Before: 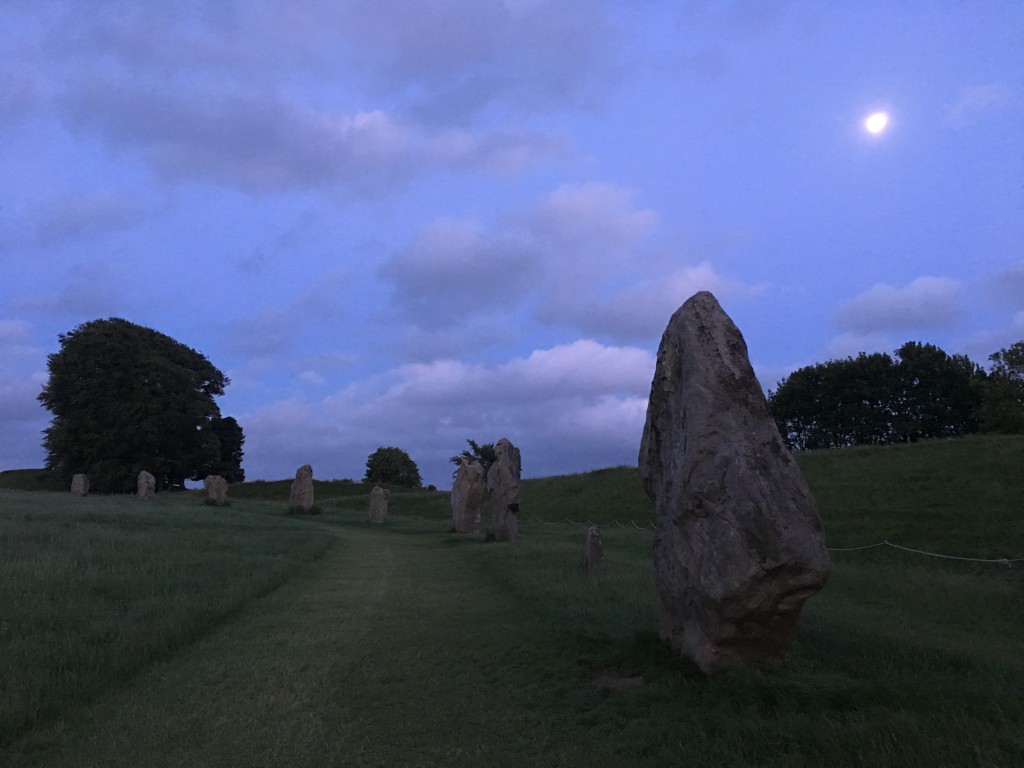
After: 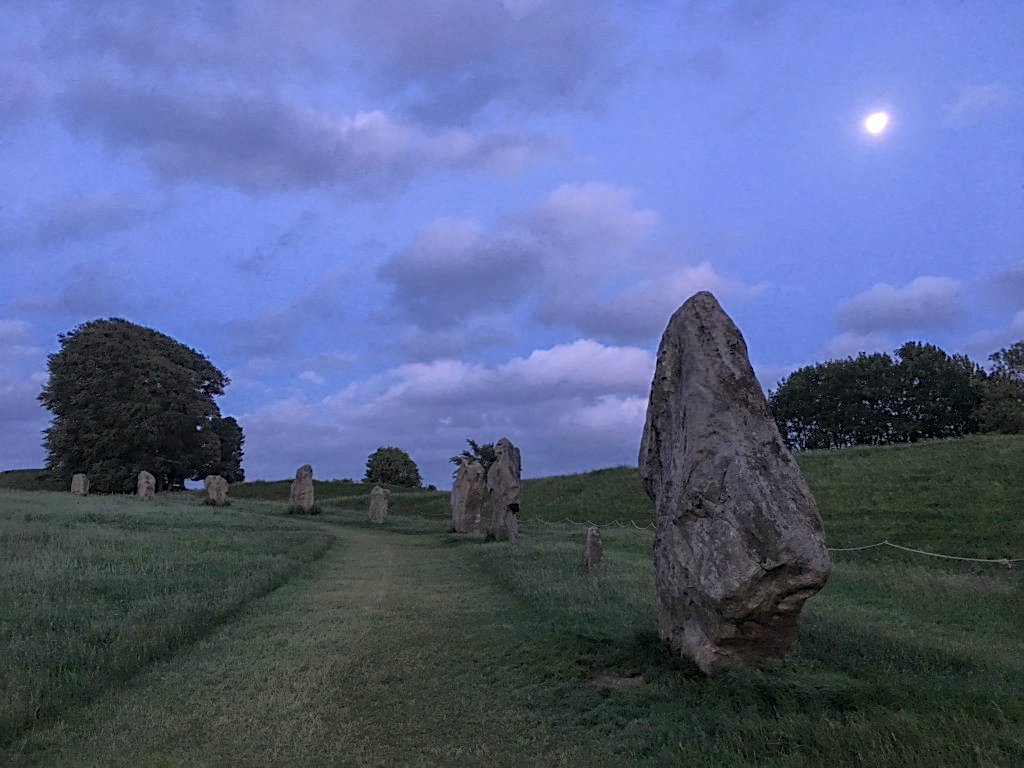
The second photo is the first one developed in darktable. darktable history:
shadows and highlights: on, module defaults
sharpen: on, module defaults
local contrast: highlights 74%, shadows 55%, detail 176%, midtone range 0.207
